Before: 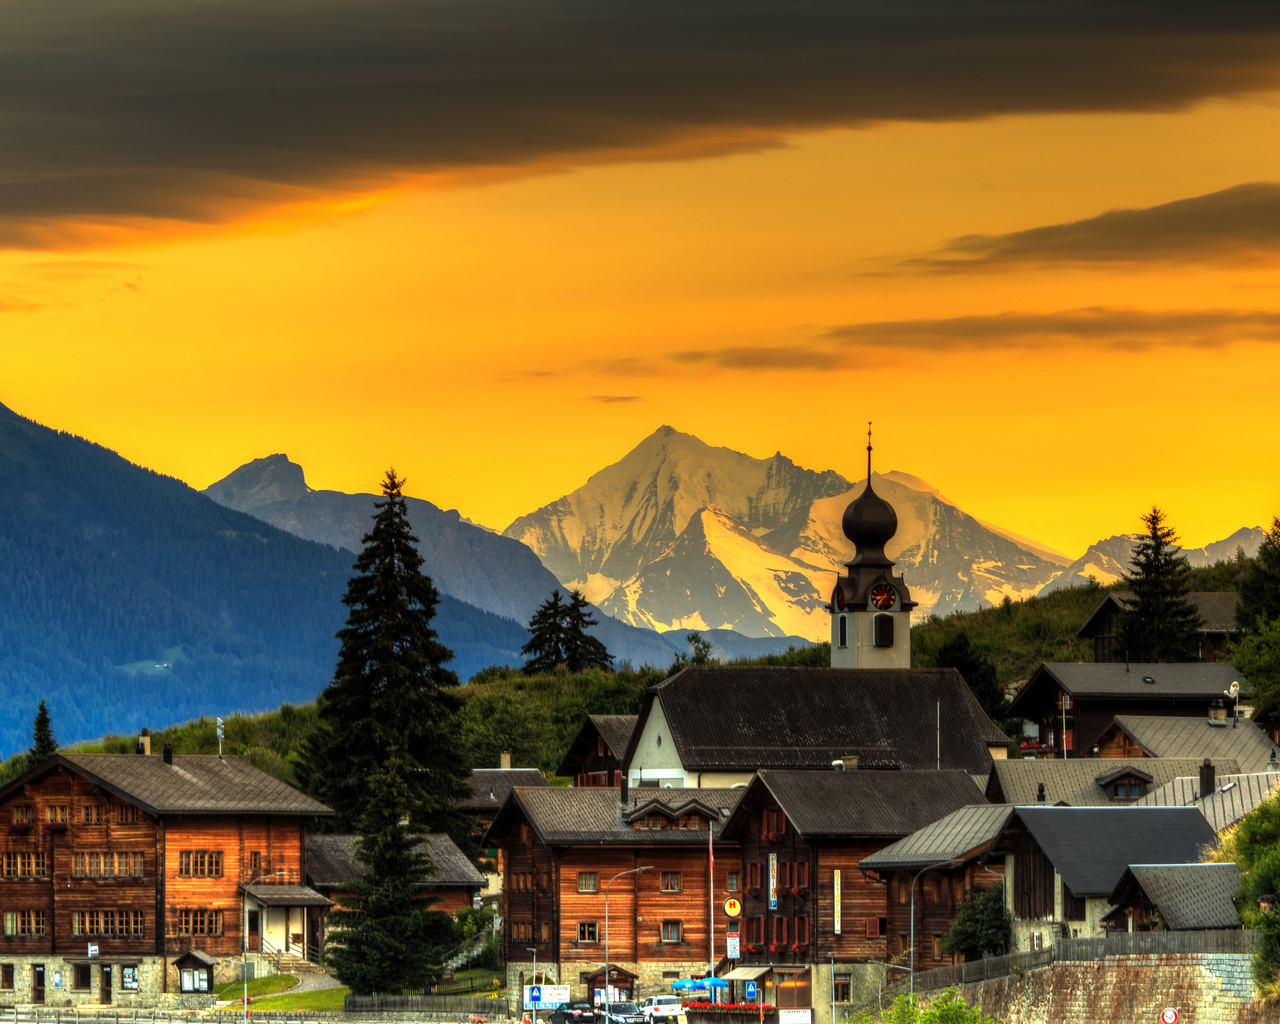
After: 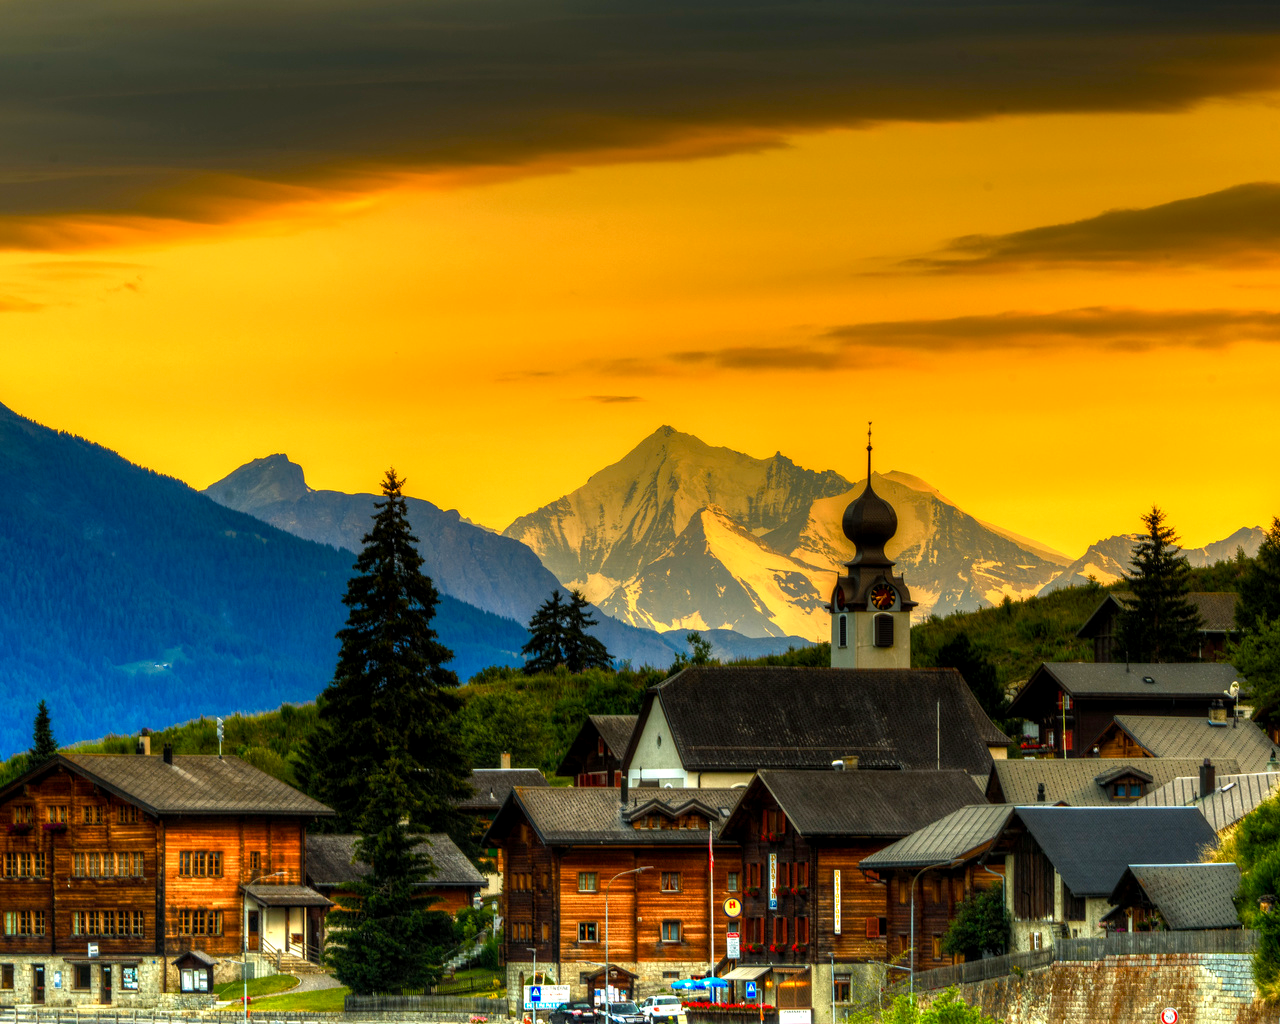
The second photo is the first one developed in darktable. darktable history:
color balance rgb: shadows lift › chroma 2.04%, shadows lift › hue 222.45°, perceptual saturation grading › global saturation -0.127%, perceptual saturation grading › mid-tones 6.451%, perceptual saturation grading › shadows 71.822%, global vibrance 3.003%
local contrast: highlights 100%, shadows 97%, detail 120%, midtone range 0.2
